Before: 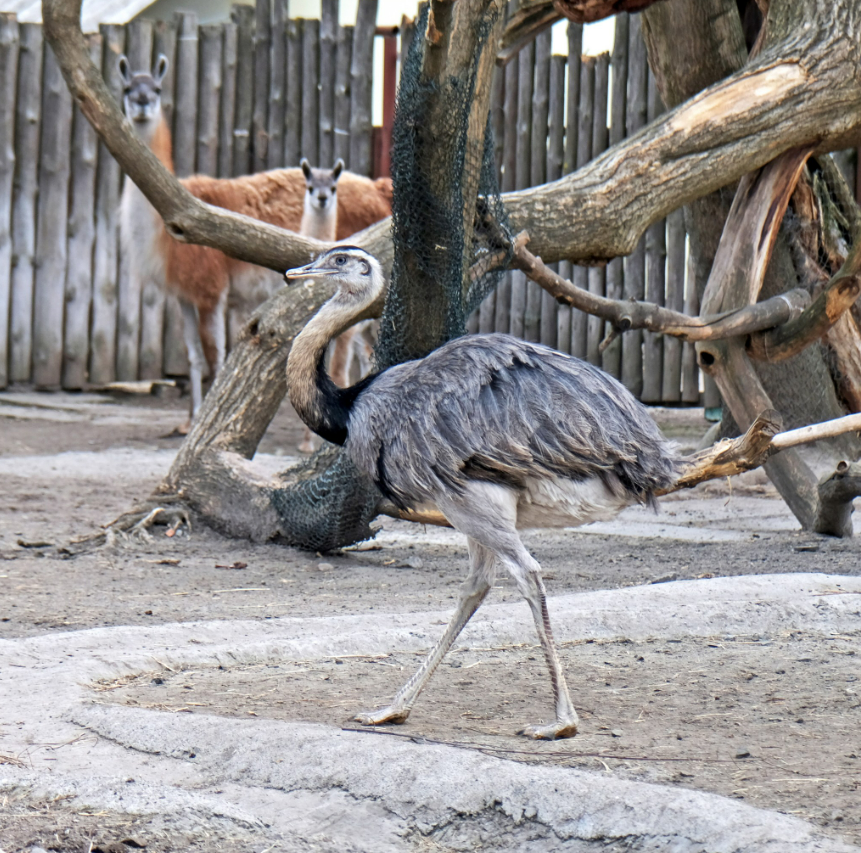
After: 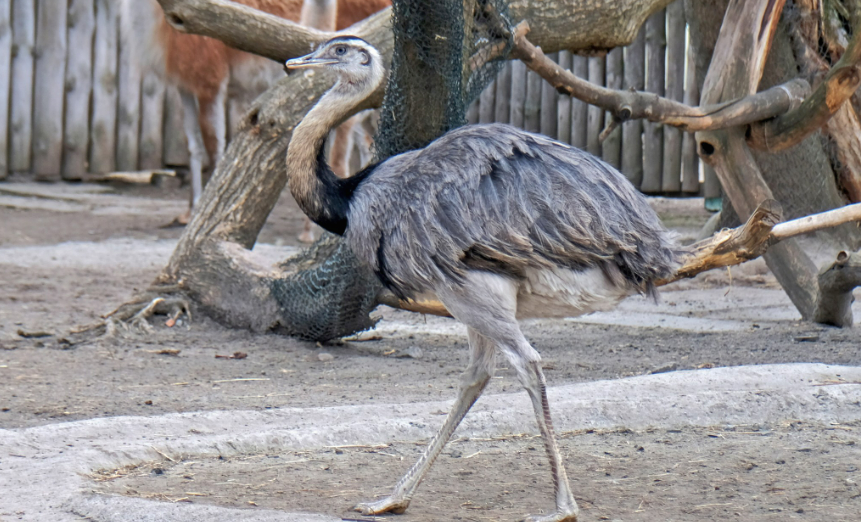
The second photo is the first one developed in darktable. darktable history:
local contrast: mode bilateral grid, contrast 100, coarseness 99, detail 92%, midtone range 0.2
crop and rotate: top 24.783%, bottom 14.003%
shadows and highlights: highlights color adjustment 78%
